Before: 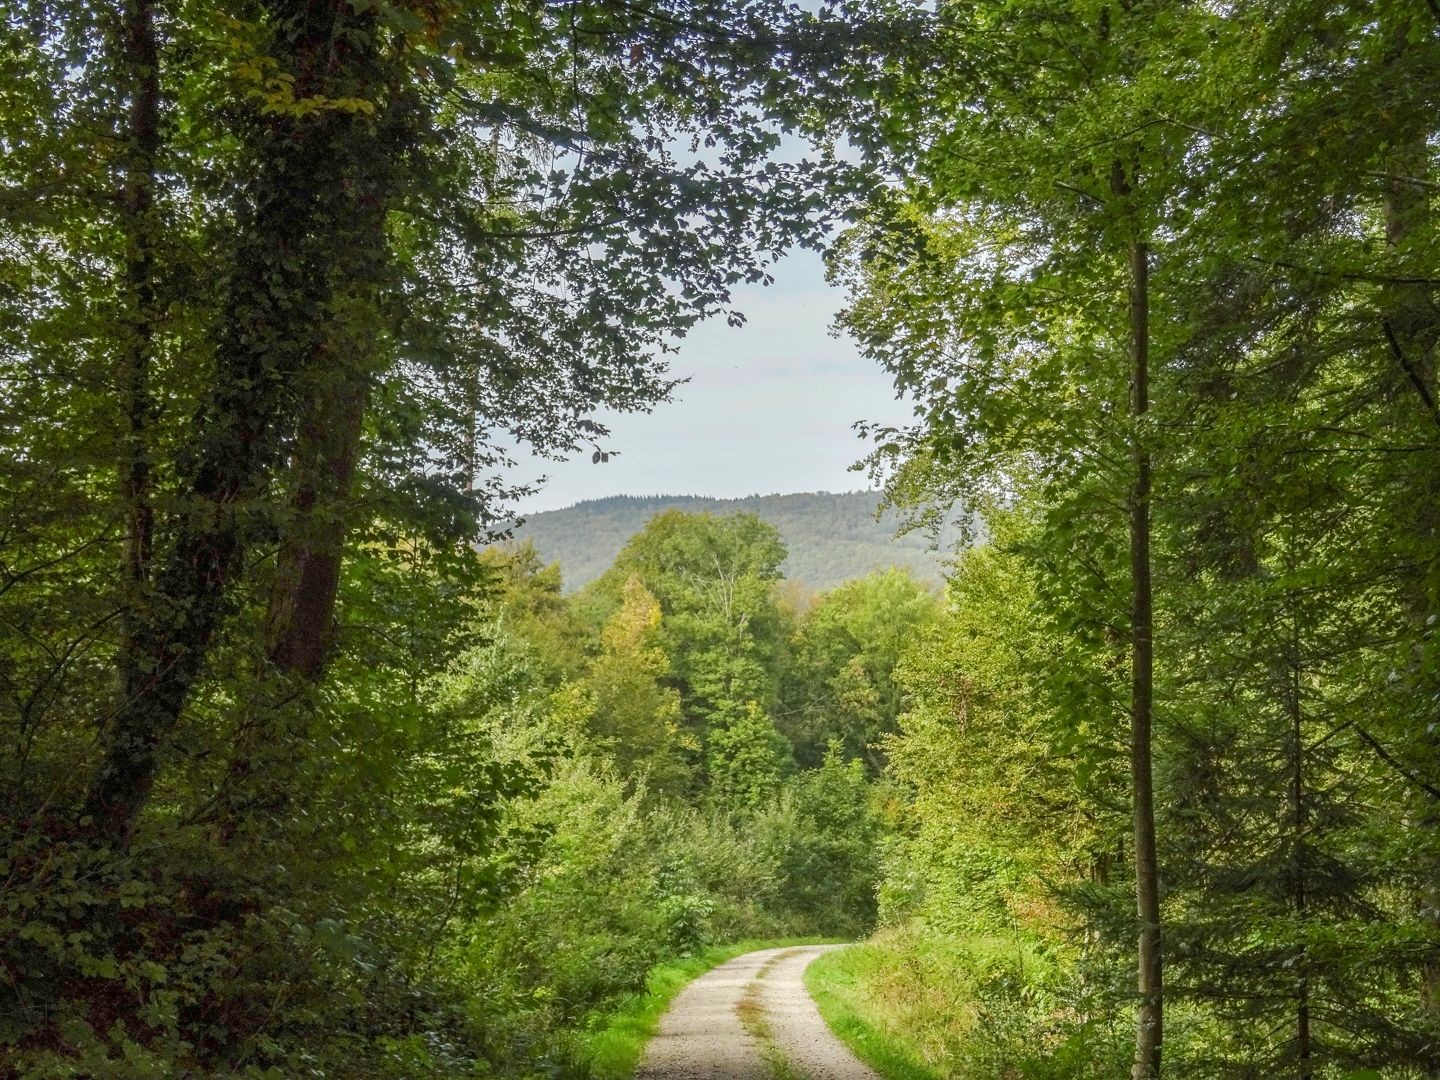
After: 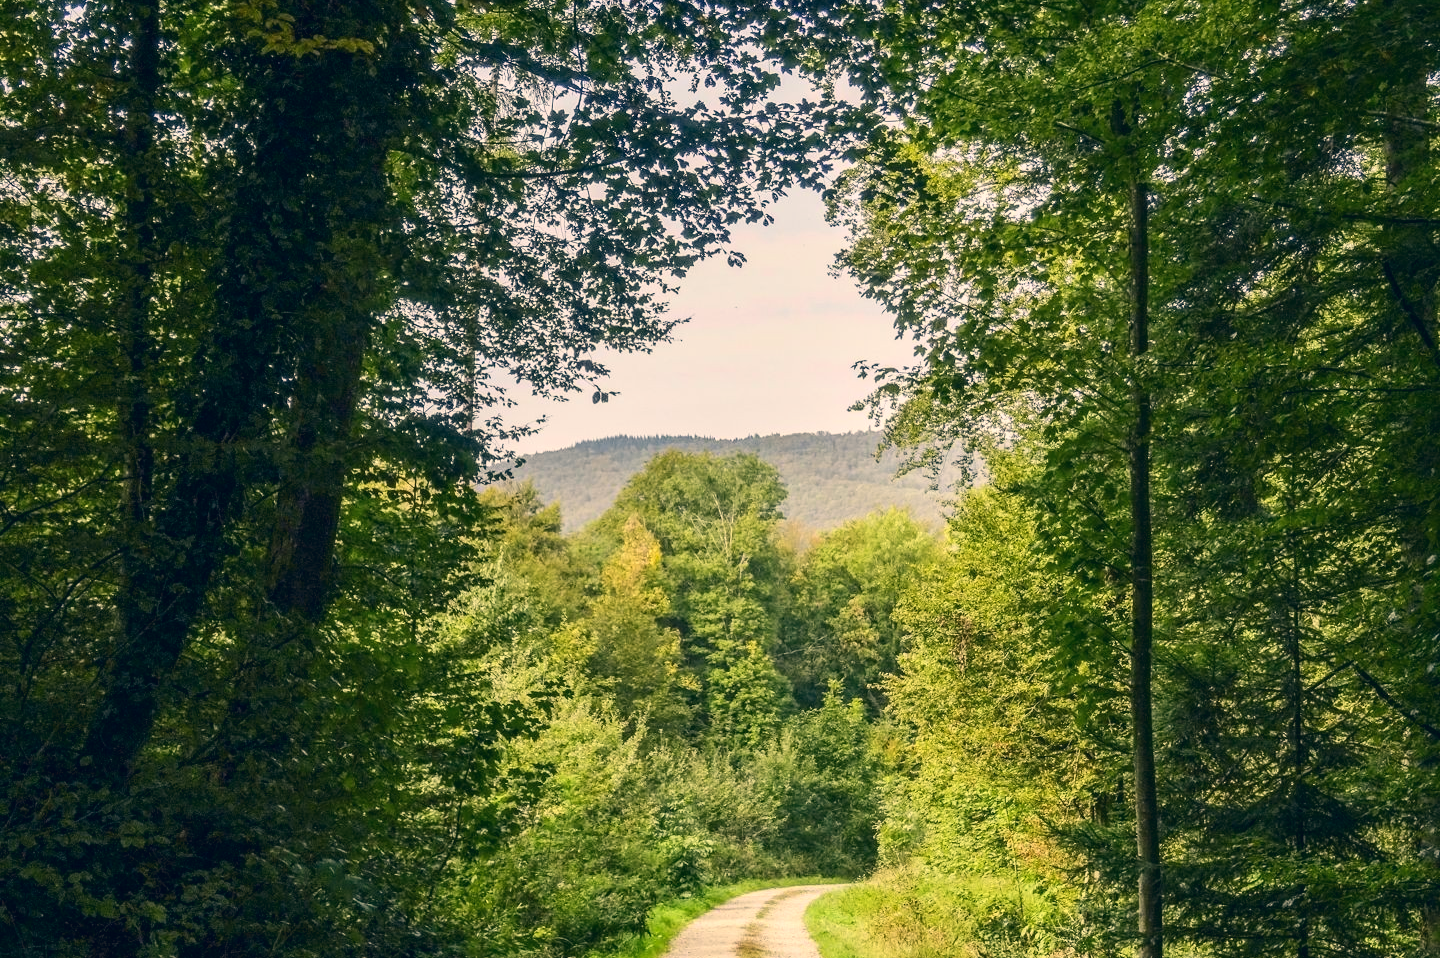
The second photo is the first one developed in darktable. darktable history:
crop and rotate: top 5.609%, bottom 5.609%
contrast brightness saturation: contrast 0.22
color correction: highlights a* 10.32, highlights b* 14.66, shadows a* -9.59, shadows b* -15.02
